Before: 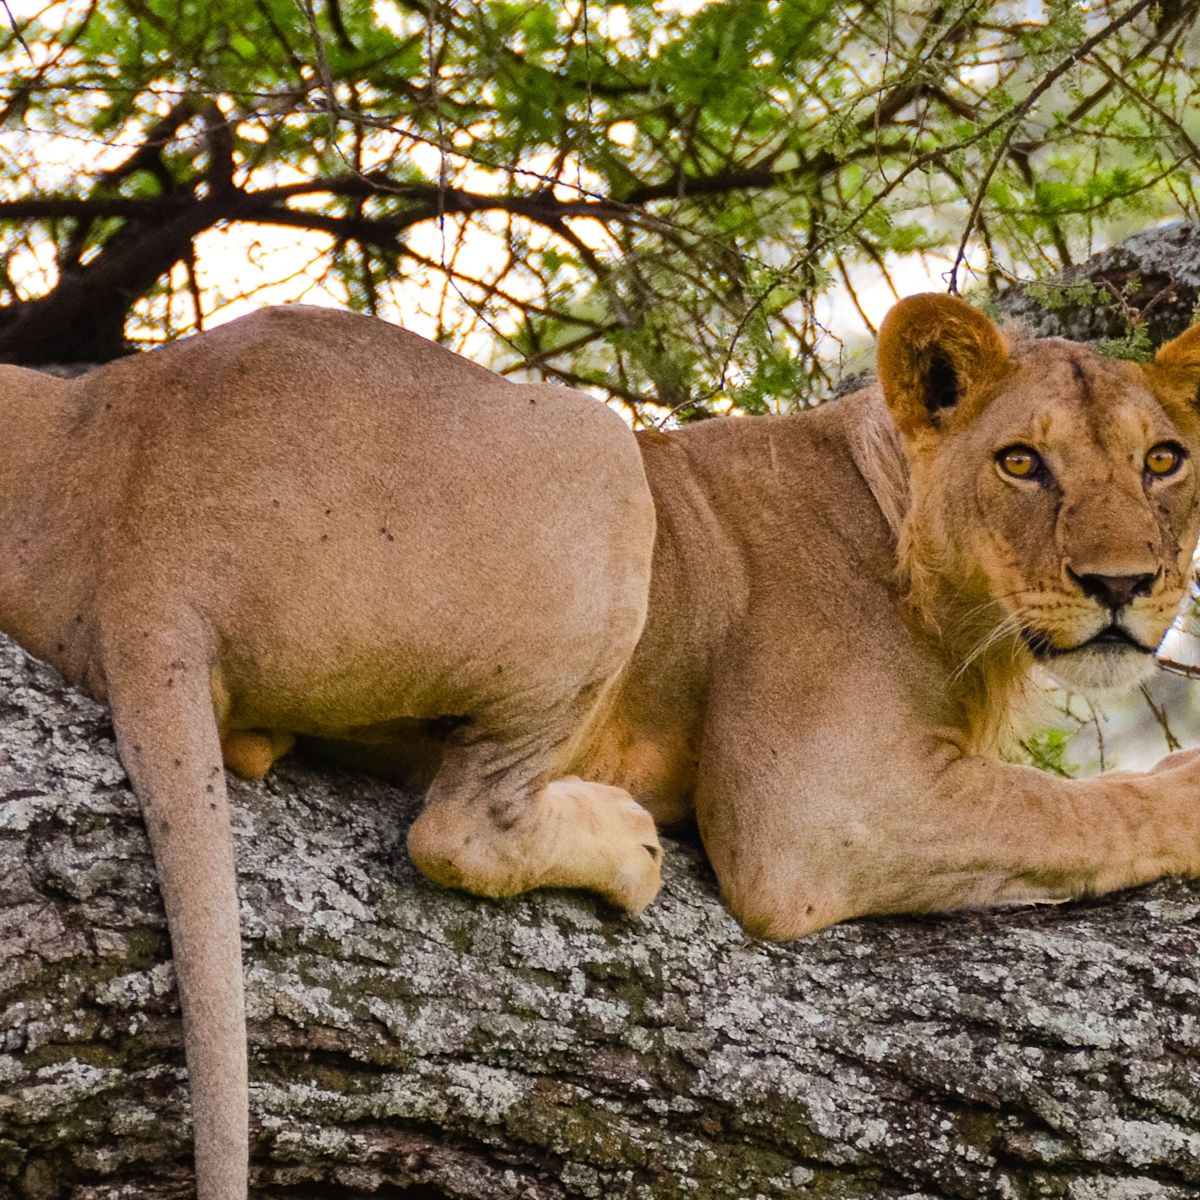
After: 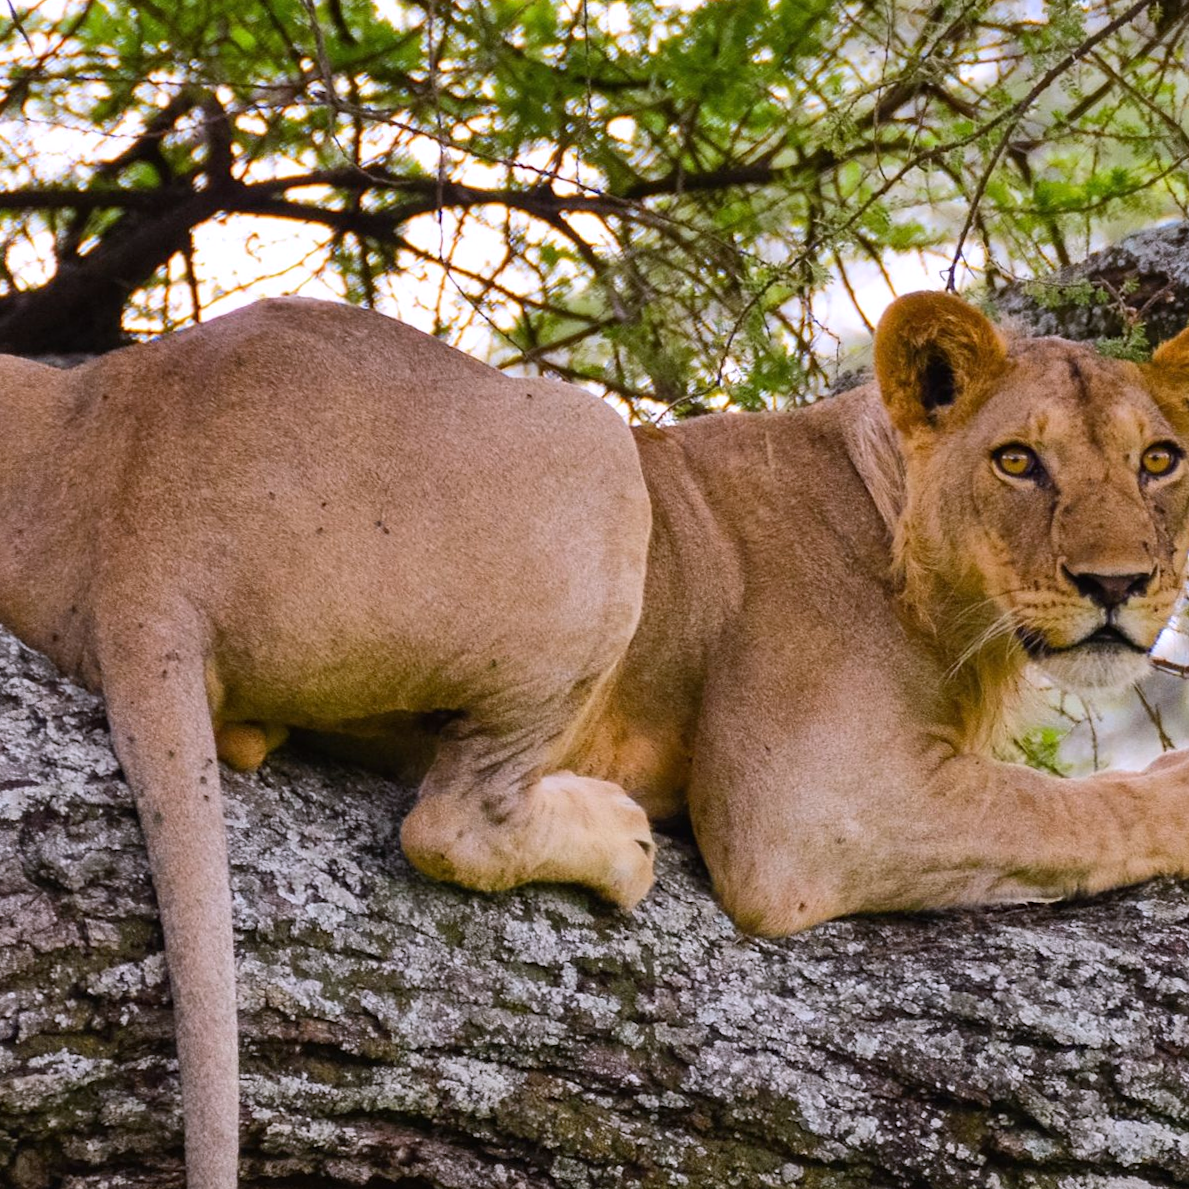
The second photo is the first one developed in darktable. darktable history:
crop and rotate: angle -0.5°
white balance: red 1.004, blue 1.096
